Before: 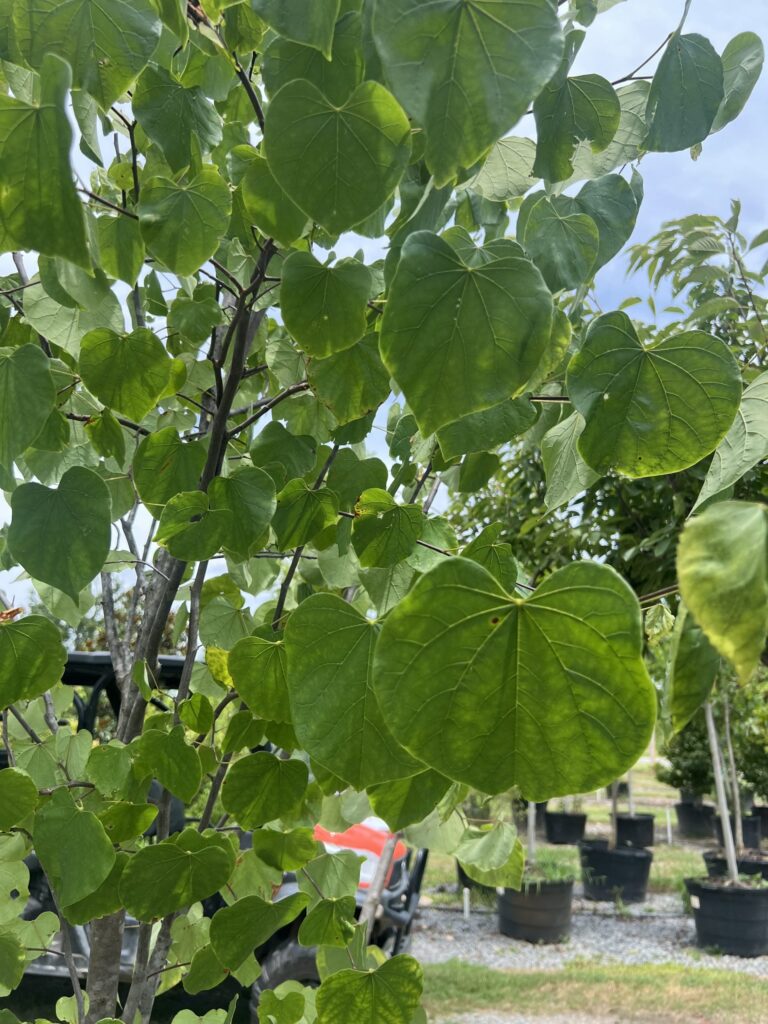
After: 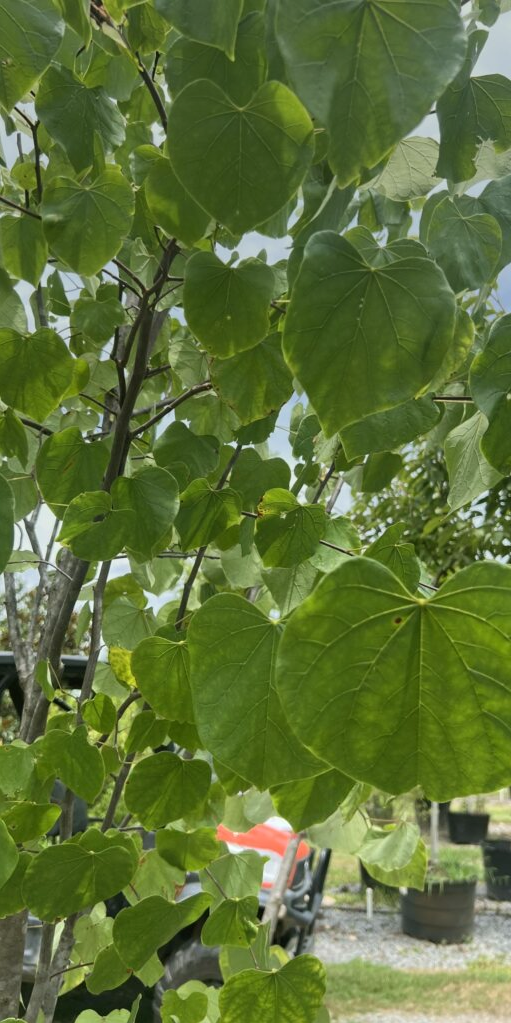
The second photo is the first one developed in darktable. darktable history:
crop and rotate: left 12.648%, right 20.685%
exposure: exposure 0.197 EV, compensate highlight preservation false
color balance: mode lift, gamma, gain (sRGB), lift [1.04, 1, 1, 0.97], gamma [1.01, 1, 1, 0.97], gain [0.96, 1, 1, 0.97]
graduated density: on, module defaults
